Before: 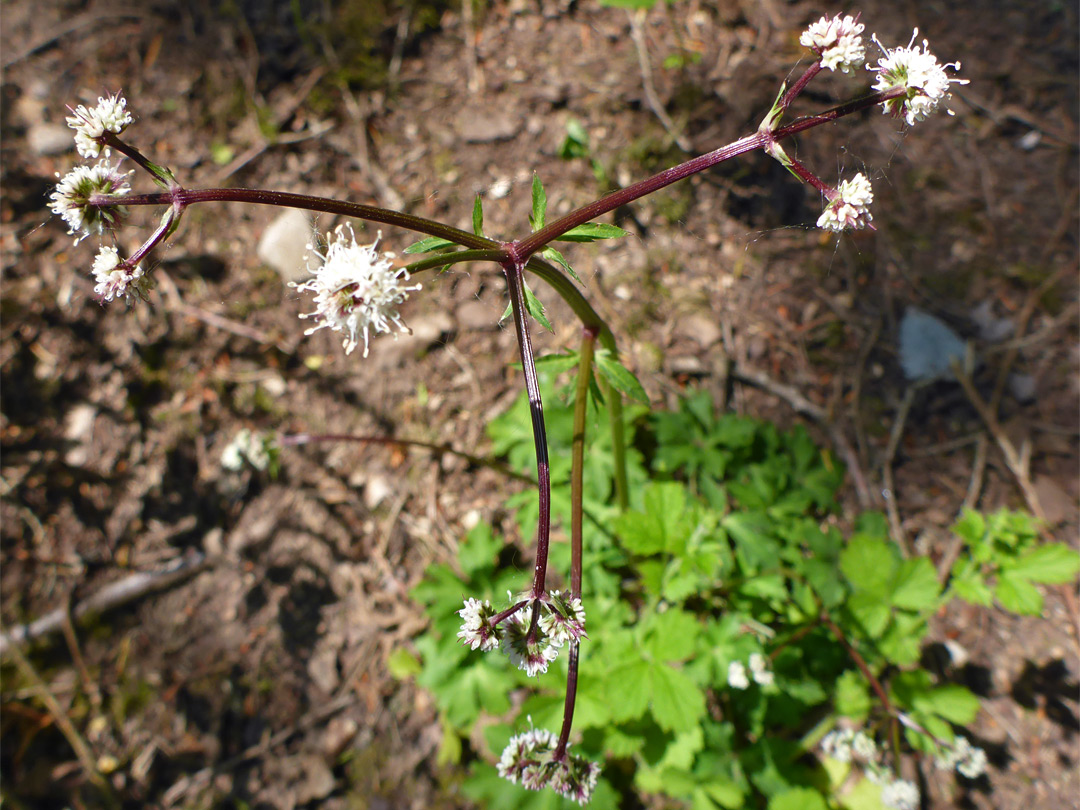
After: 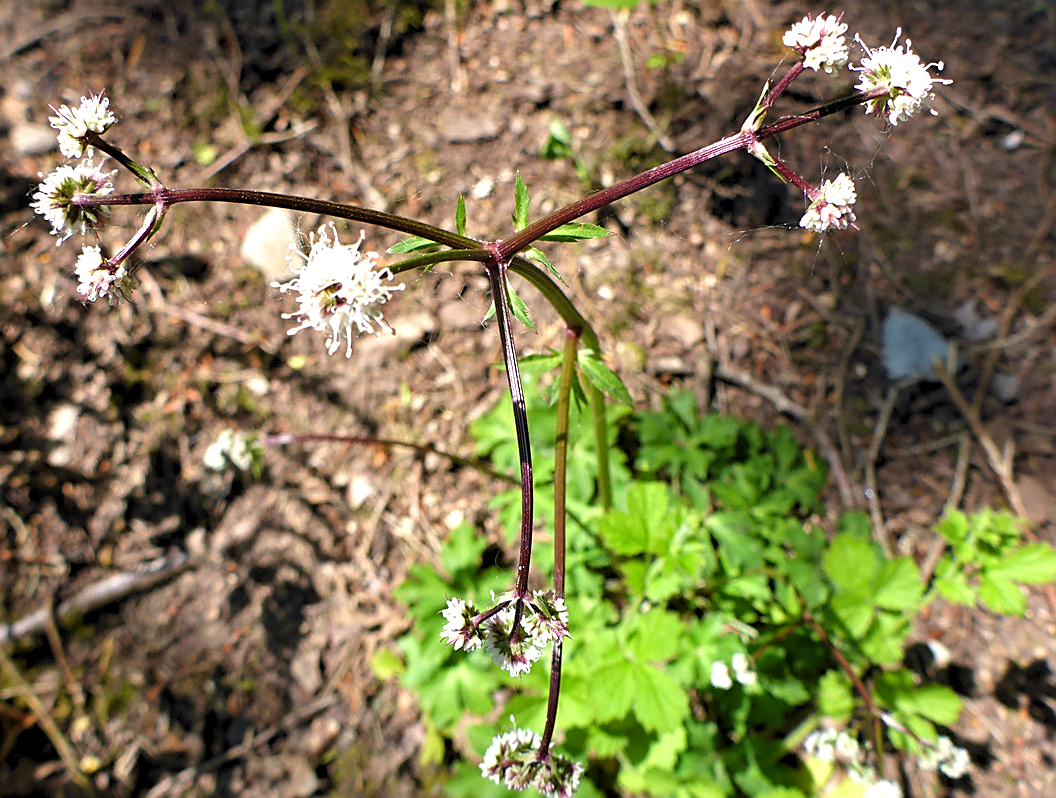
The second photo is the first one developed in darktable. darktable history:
crop and rotate: left 1.622%, right 0.532%, bottom 1.442%
levels: levels [0.073, 0.497, 0.972]
base curve: preserve colors none
exposure: black level correction 0.001, exposure 0.5 EV, compensate highlight preservation false
sharpen: on, module defaults
